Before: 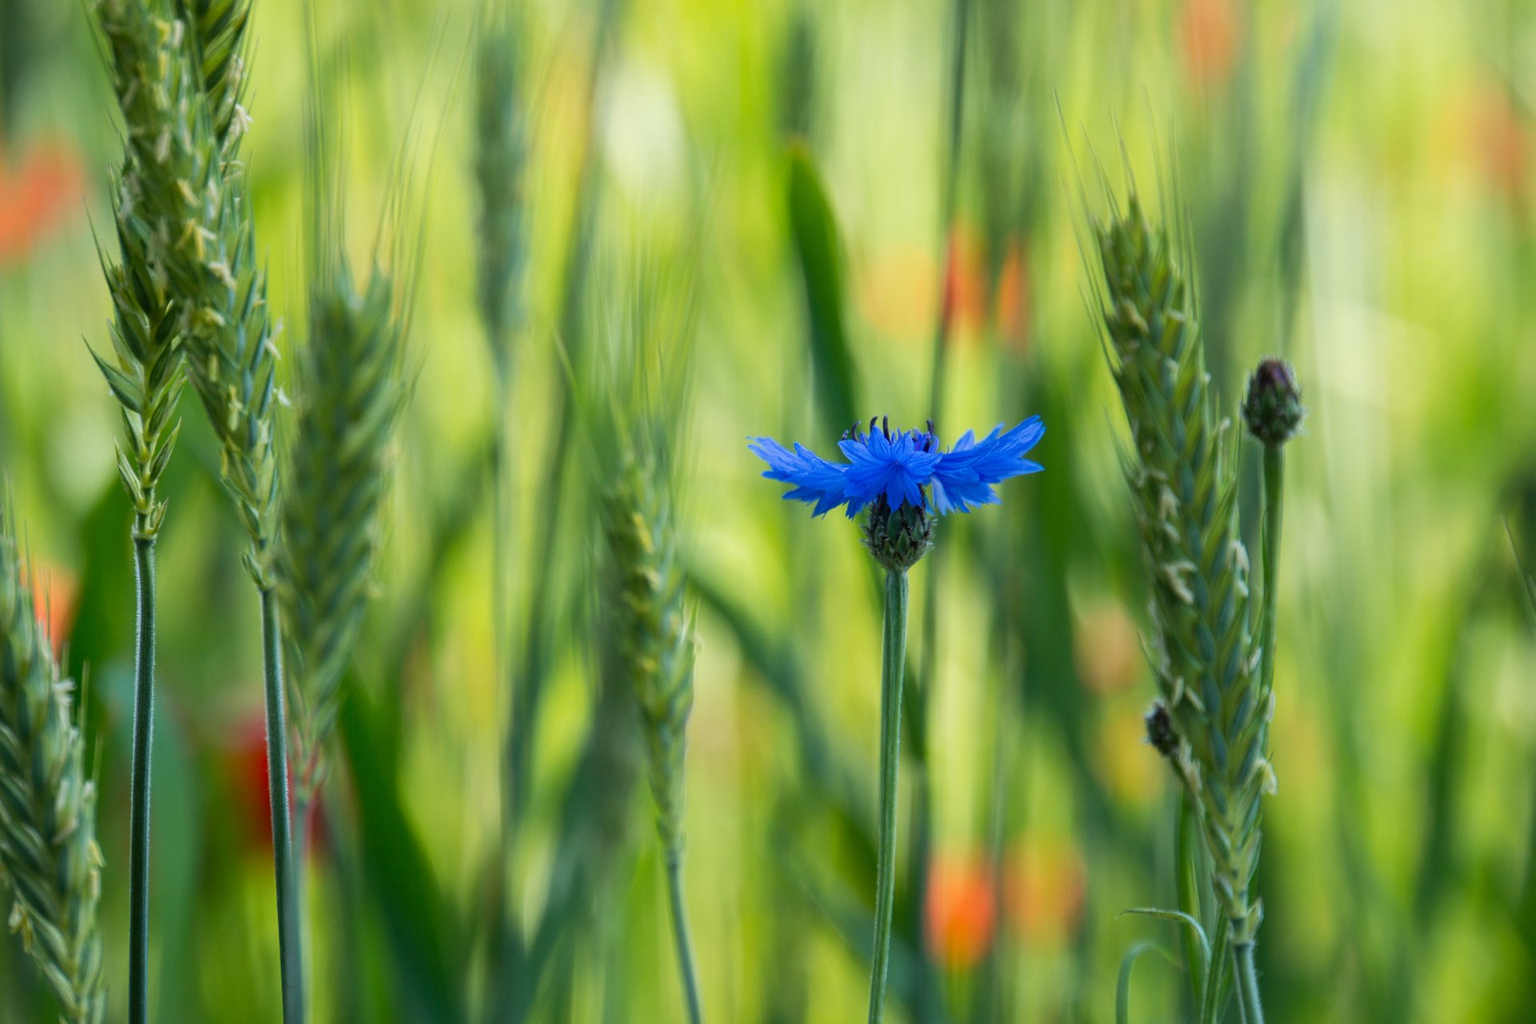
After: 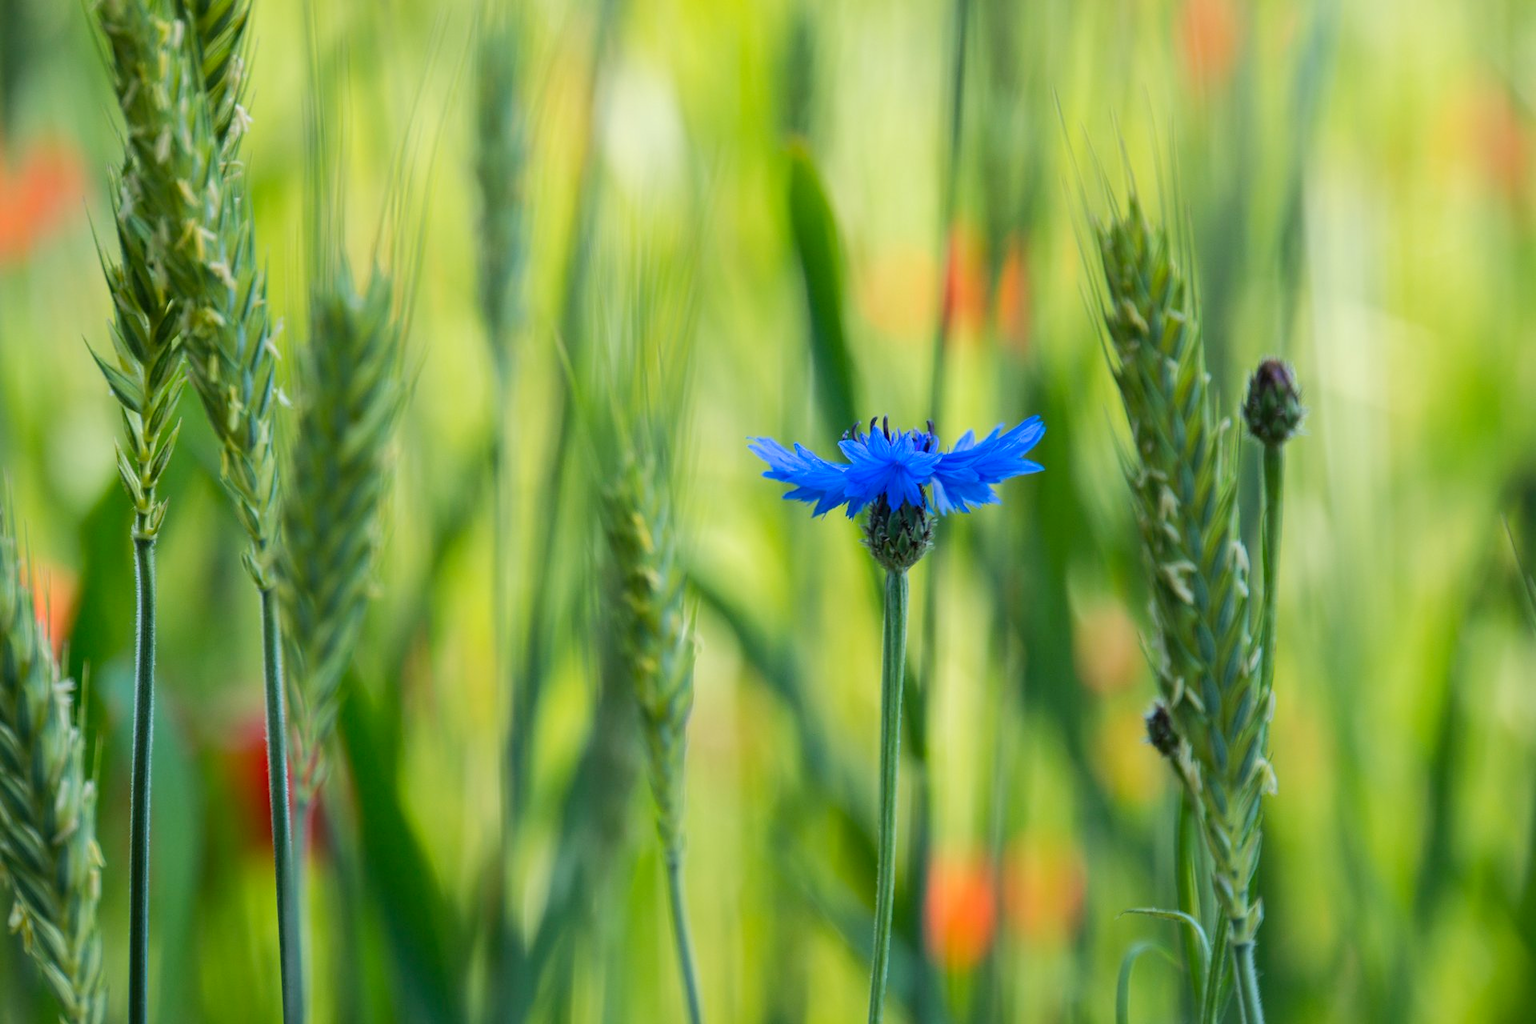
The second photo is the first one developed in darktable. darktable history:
color balance rgb: power › hue 208.25°, perceptual saturation grading › global saturation 0.552%, perceptual brilliance grading › mid-tones 10.16%, perceptual brilliance grading › shadows 15.037%
